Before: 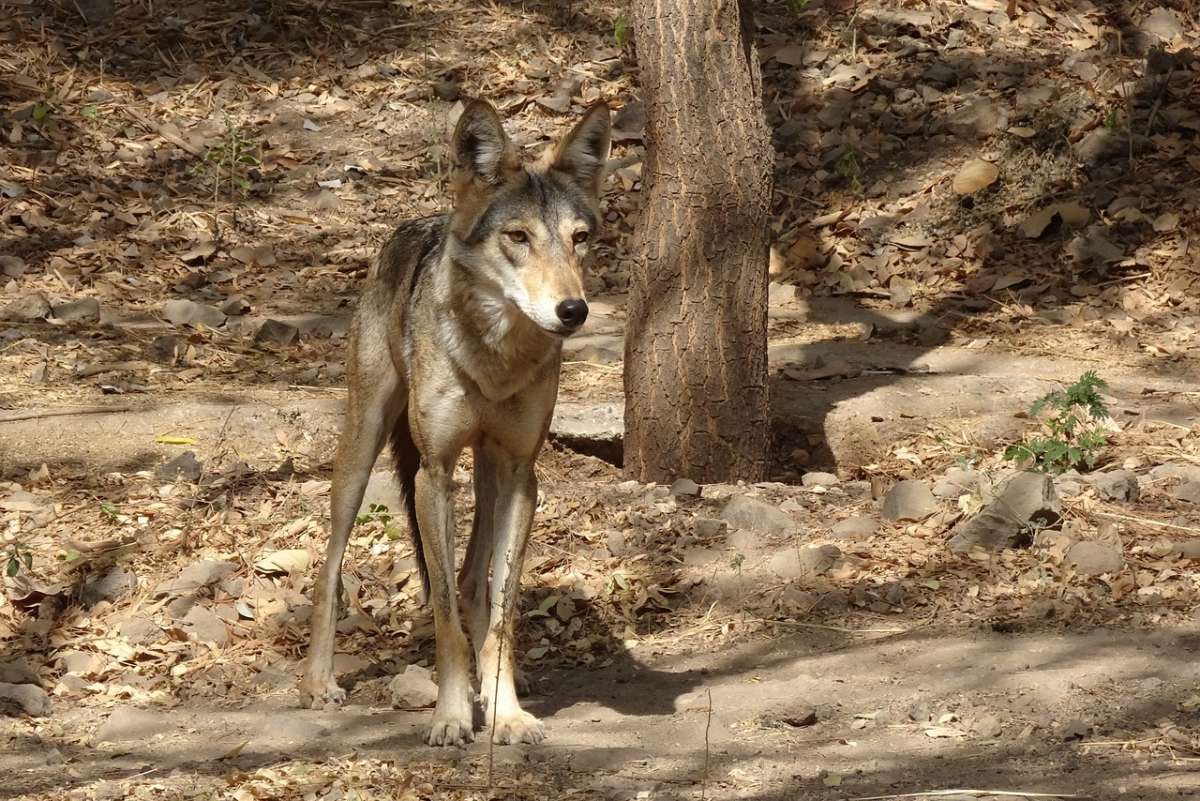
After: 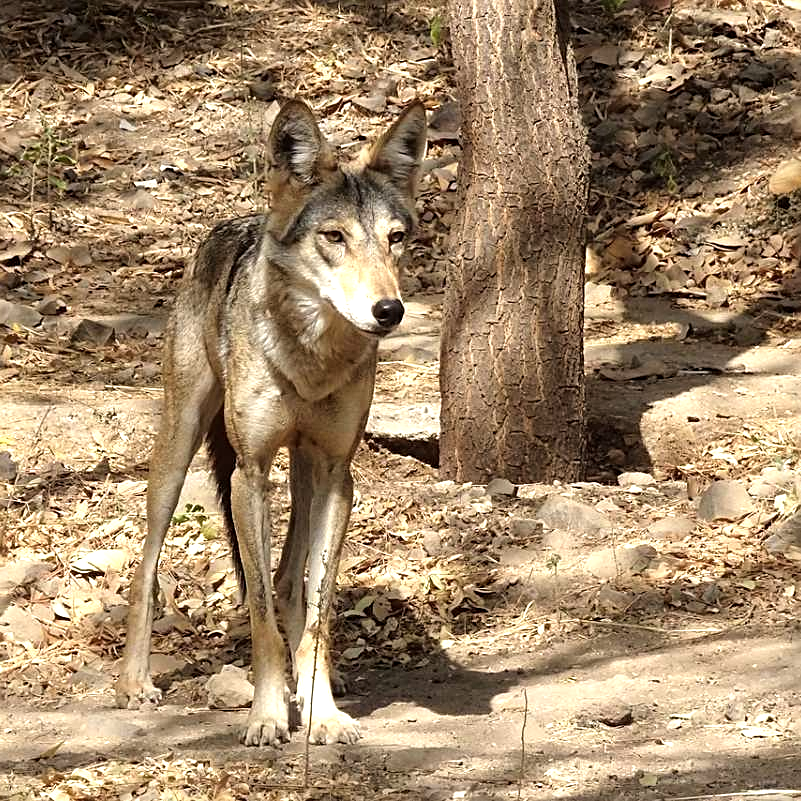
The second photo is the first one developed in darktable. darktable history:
sharpen: on, module defaults
crop: left 15.392%, right 17.787%
tone equalizer: -8 EV -0.771 EV, -7 EV -0.693 EV, -6 EV -0.602 EV, -5 EV -0.395 EV, -3 EV 0.401 EV, -2 EV 0.6 EV, -1 EV 0.678 EV, +0 EV 0.727 EV
